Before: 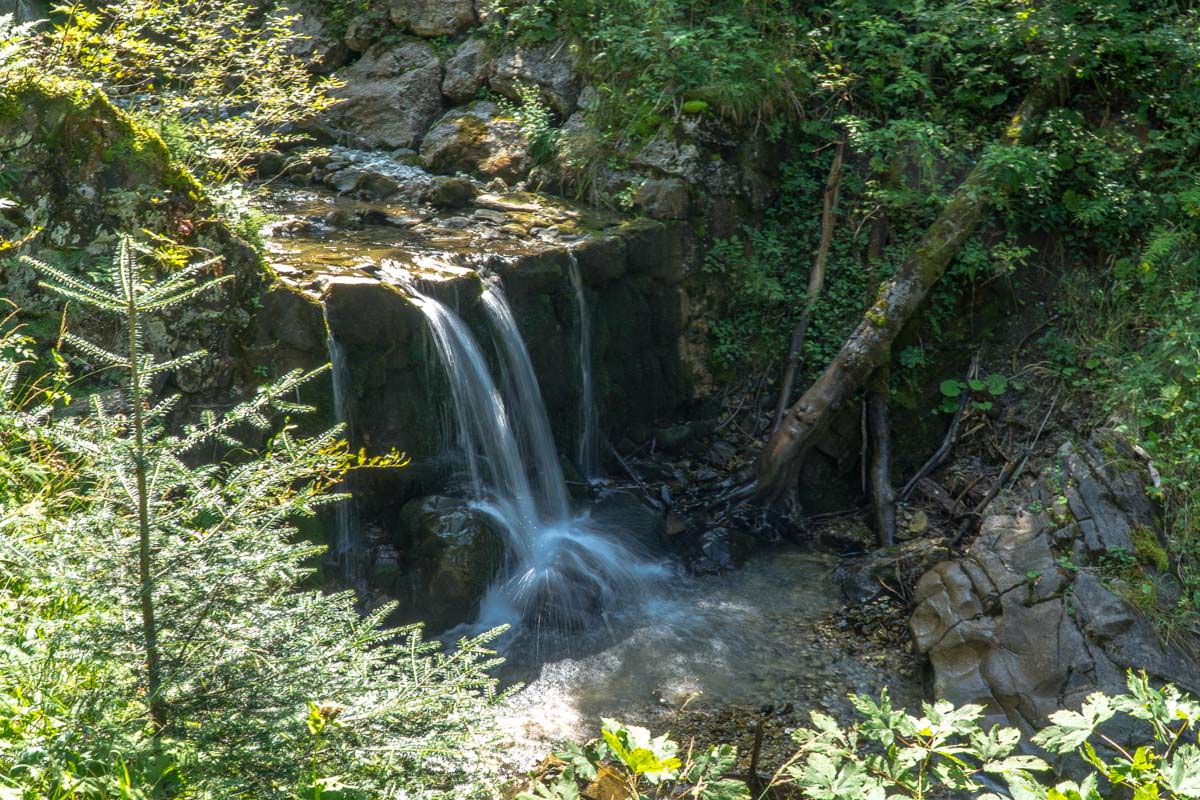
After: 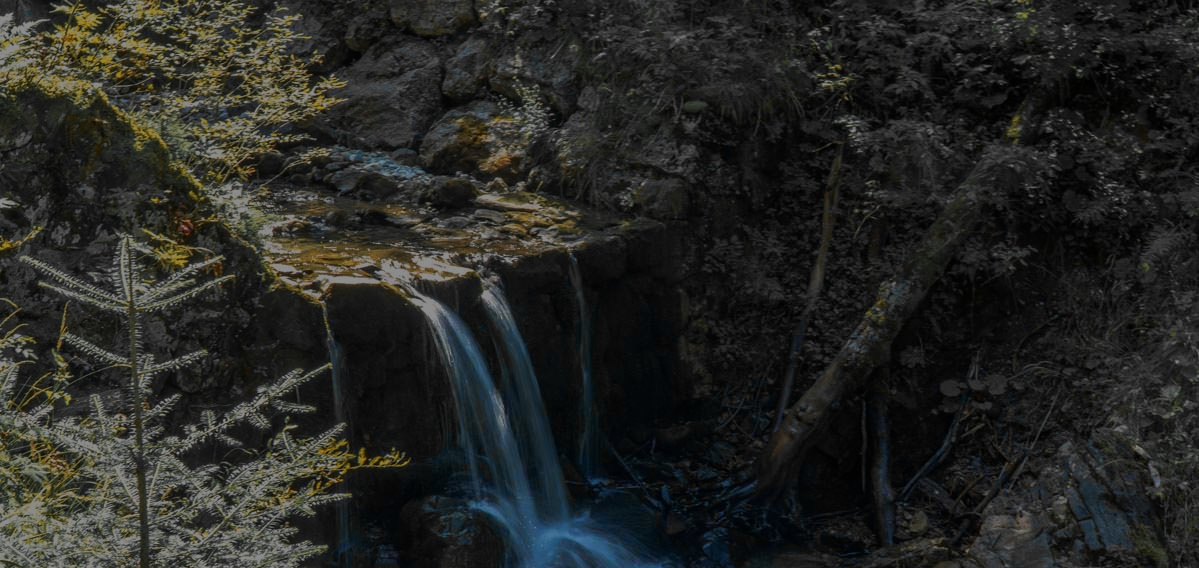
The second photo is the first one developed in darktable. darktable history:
crop: right 0%, bottom 28.974%
exposure: exposure -1.898 EV, compensate highlight preservation false
color zones: curves: ch0 [(0, 0.363) (0.128, 0.373) (0.25, 0.5) (0.402, 0.407) (0.521, 0.525) (0.63, 0.559) (0.729, 0.662) (0.867, 0.471)]; ch1 [(0, 0.515) (0.136, 0.618) (0.25, 0.5) (0.378, 0) (0.516, 0) (0.622, 0.593) (0.737, 0.819) (0.87, 0.593)]; ch2 [(0, 0.529) (0.128, 0.471) (0.282, 0.451) (0.386, 0.662) (0.516, 0.525) (0.633, 0.554) (0.75, 0.62) (0.875, 0.441)]
